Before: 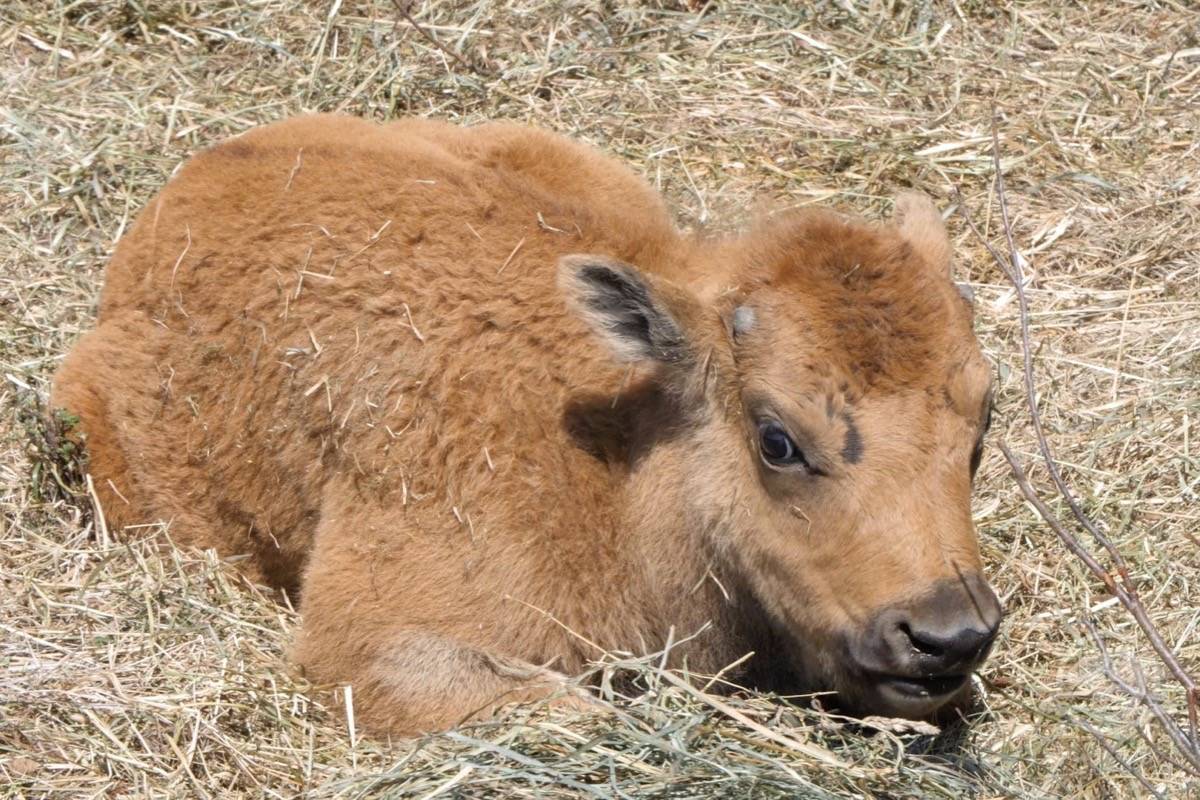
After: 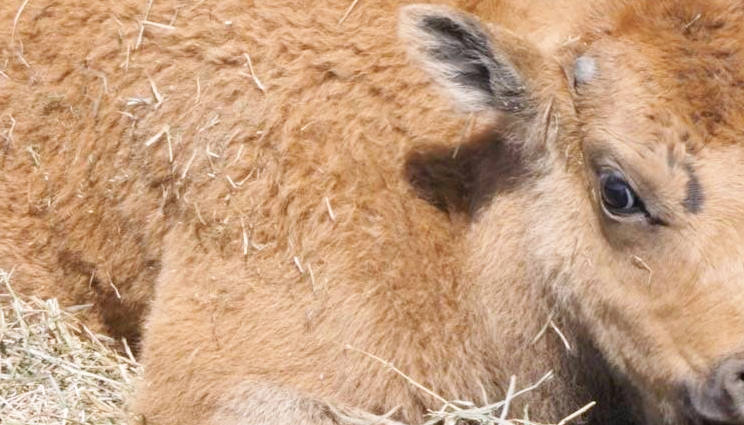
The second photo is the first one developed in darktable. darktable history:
crop: left 13.312%, top 31.28%, right 24.627%, bottom 15.582%
white balance: red 1.004, blue 1.024
base curve: curves: ch0 [(0, 0) (0.204, 0.334) (0.55, 0.733) (1, 1)], preserve colors none
